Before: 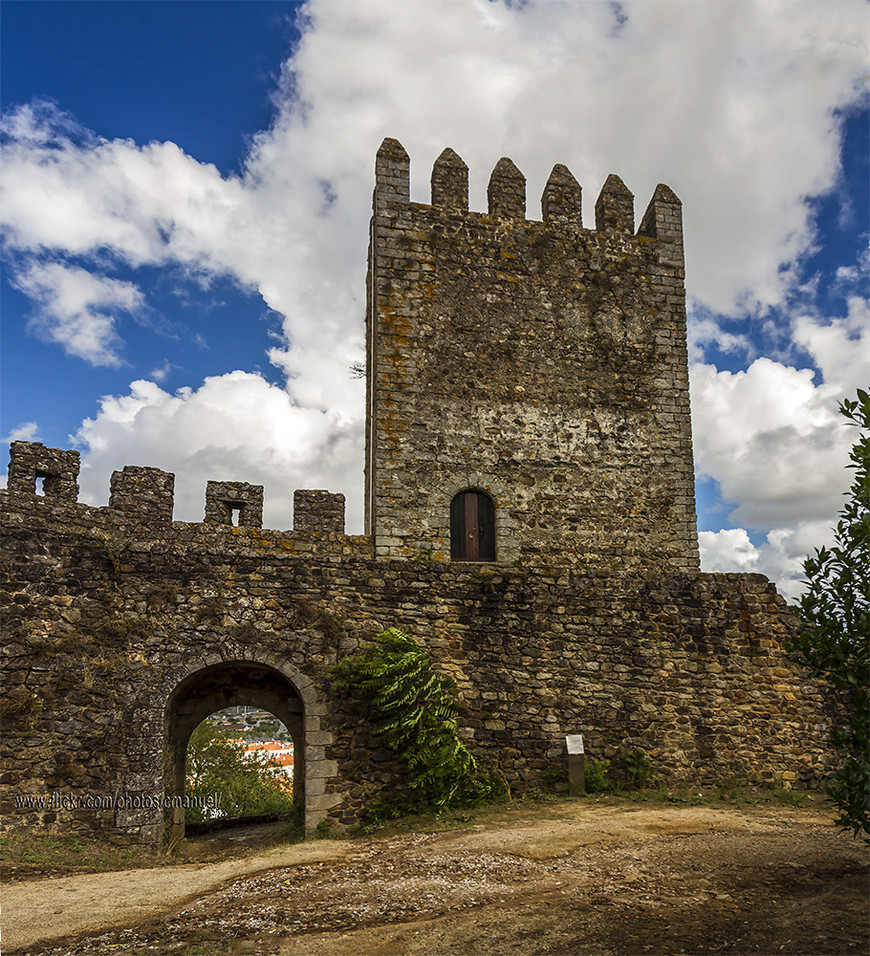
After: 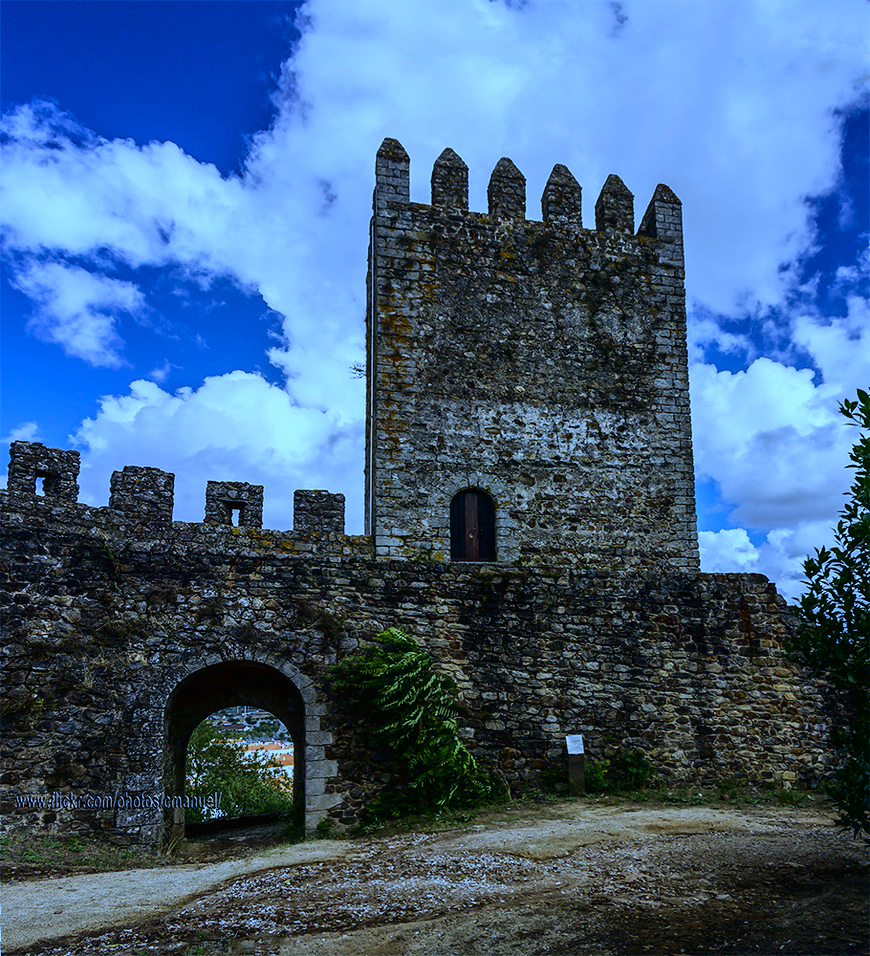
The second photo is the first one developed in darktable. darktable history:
contrast brightness saturation: contrast -0.08, brightness -0.04, saturation -0.11
fill light: exposure -2 EV, width 8.6
white balance: red 0.766, blue 1.537
